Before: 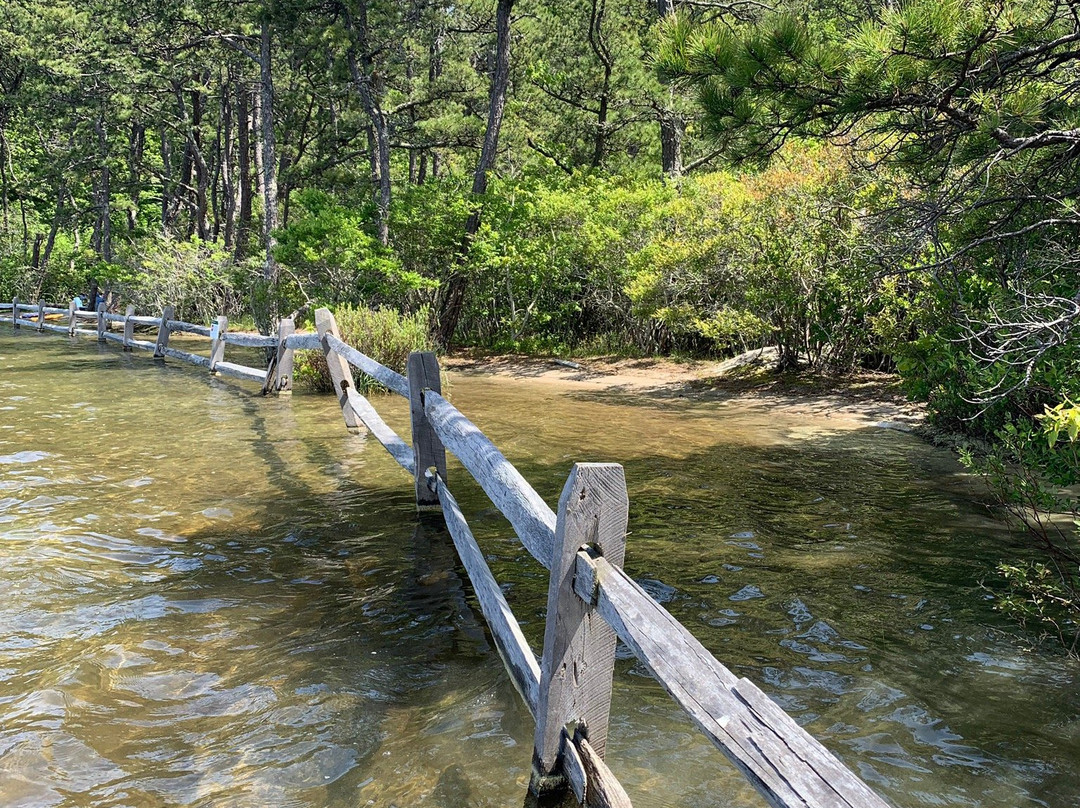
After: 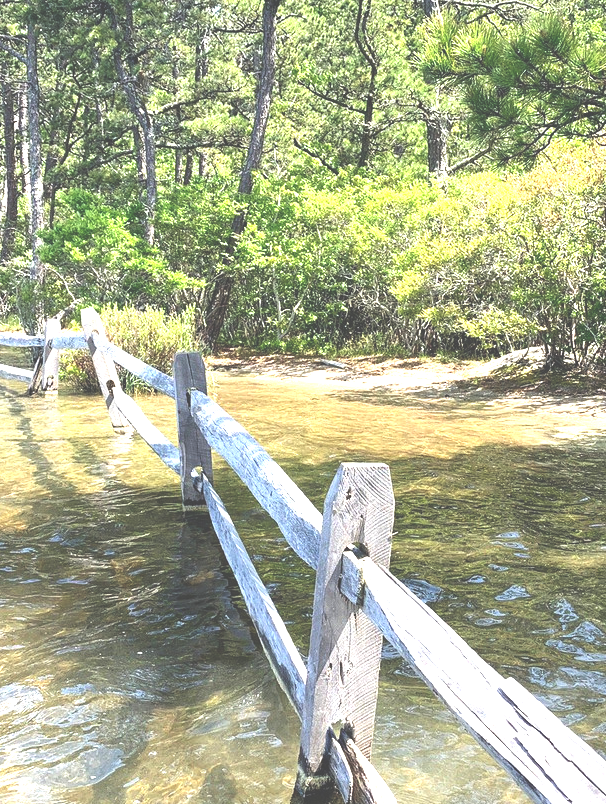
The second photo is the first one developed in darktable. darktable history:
crop: left 21.674%, right 22.086%
exposure: black level correction -0.023, exposure 1.397 EV, compensate highlight preservation false
